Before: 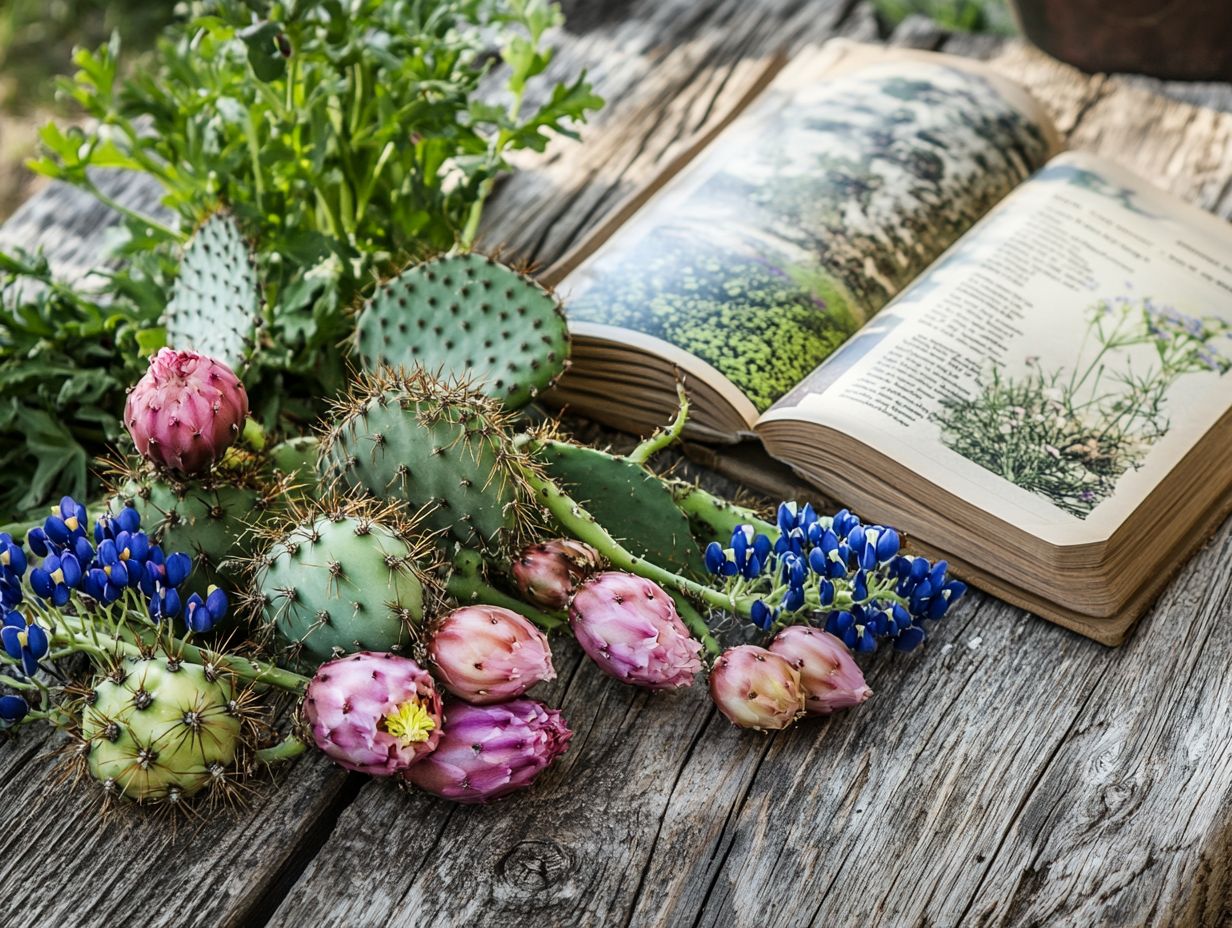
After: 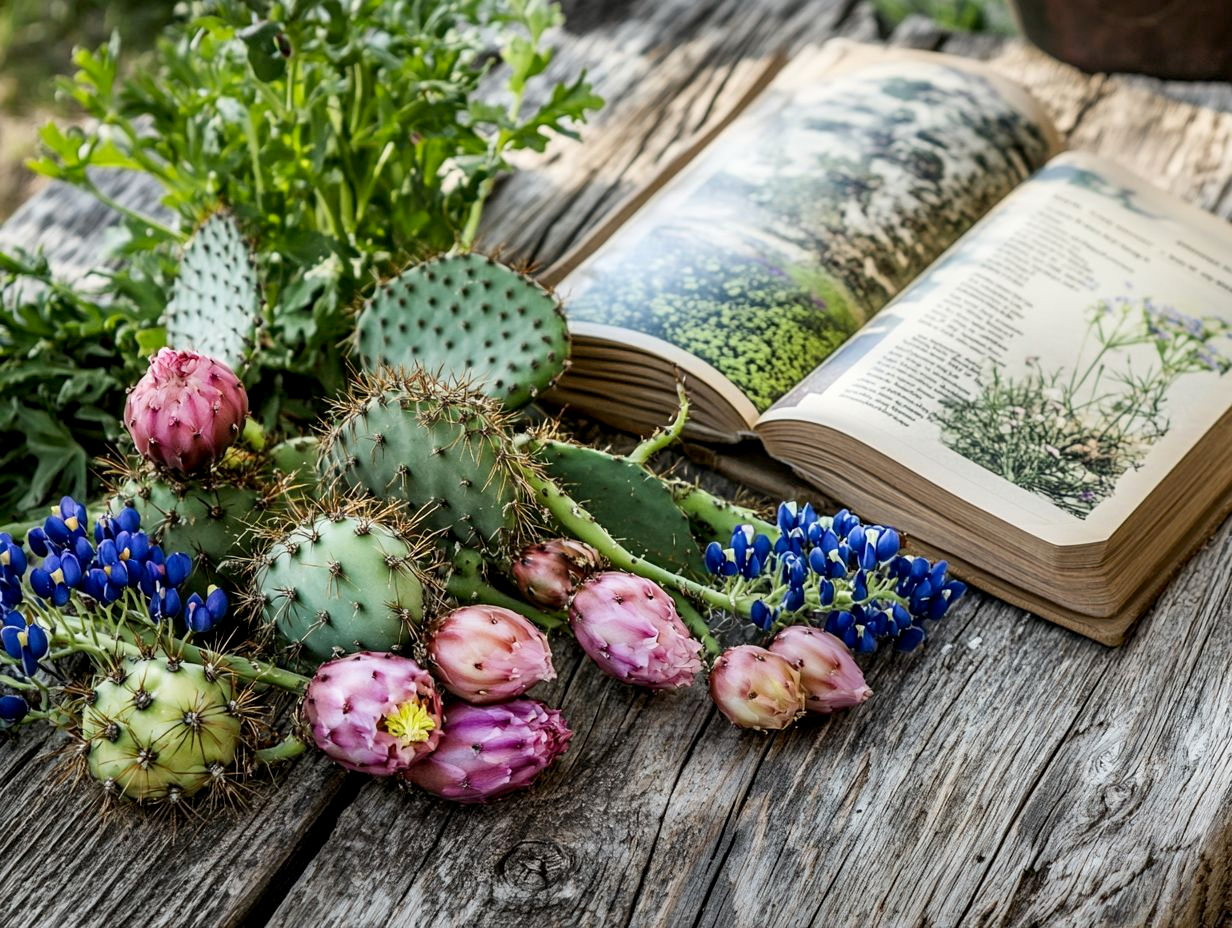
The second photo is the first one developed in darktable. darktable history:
exposure: black level correction 0.005, exposure 0.014 EV, compensate highlight preservation false
color calibration: illuminant same as pipeline (D50), x 0.346, y 0.359, temperature 5002.42 K
